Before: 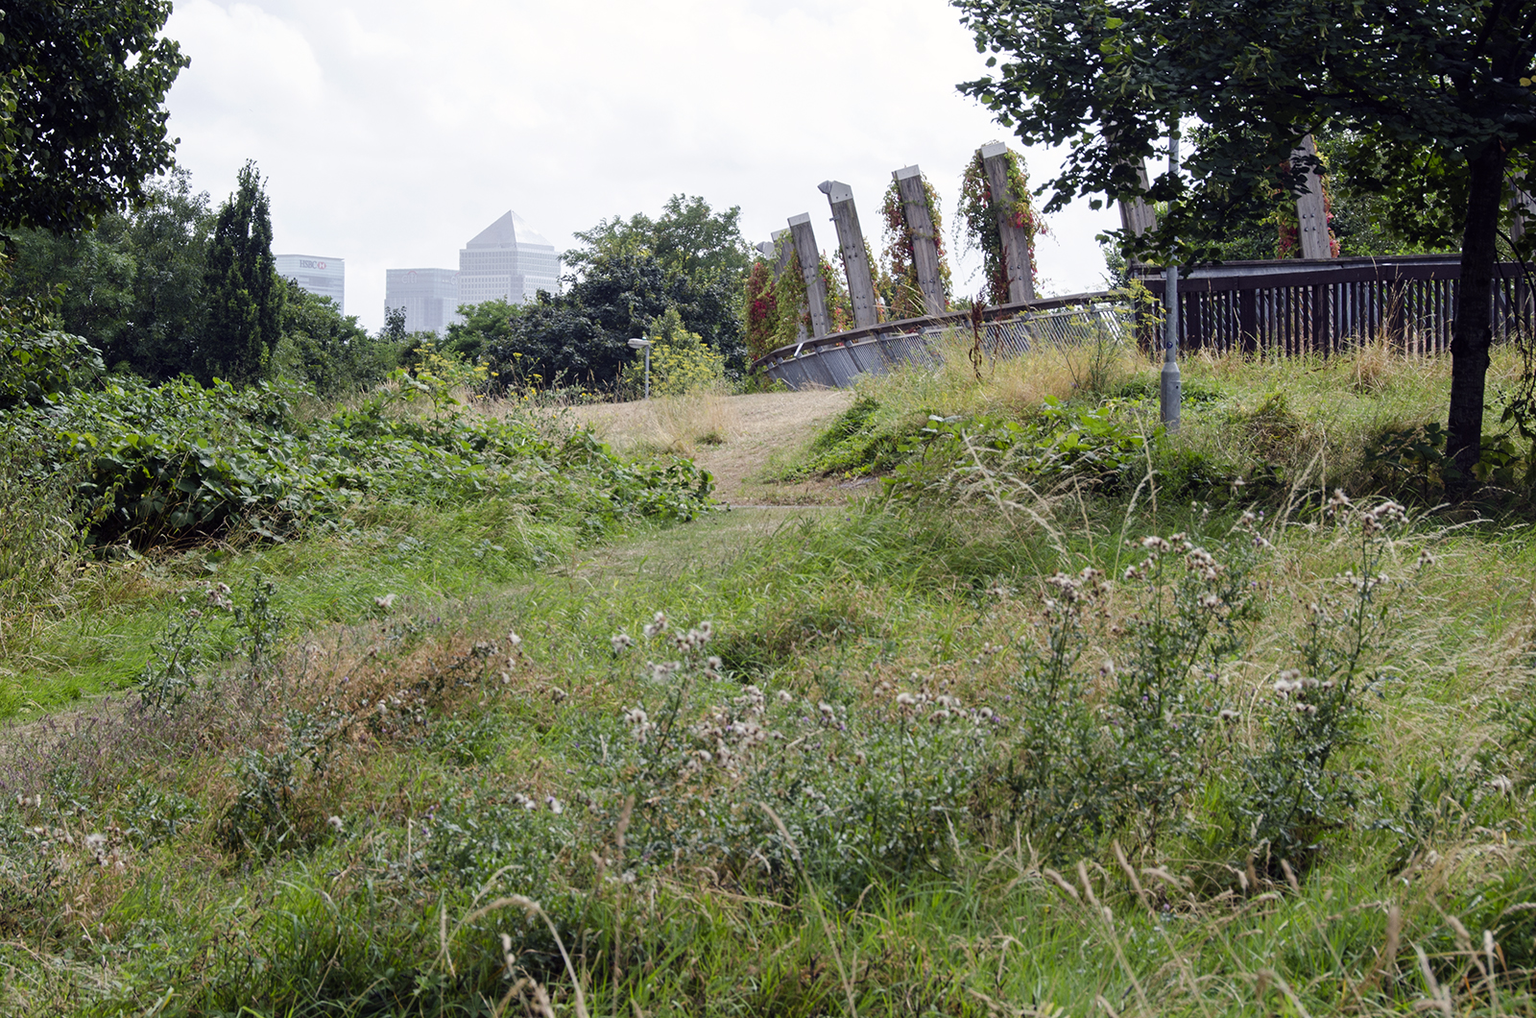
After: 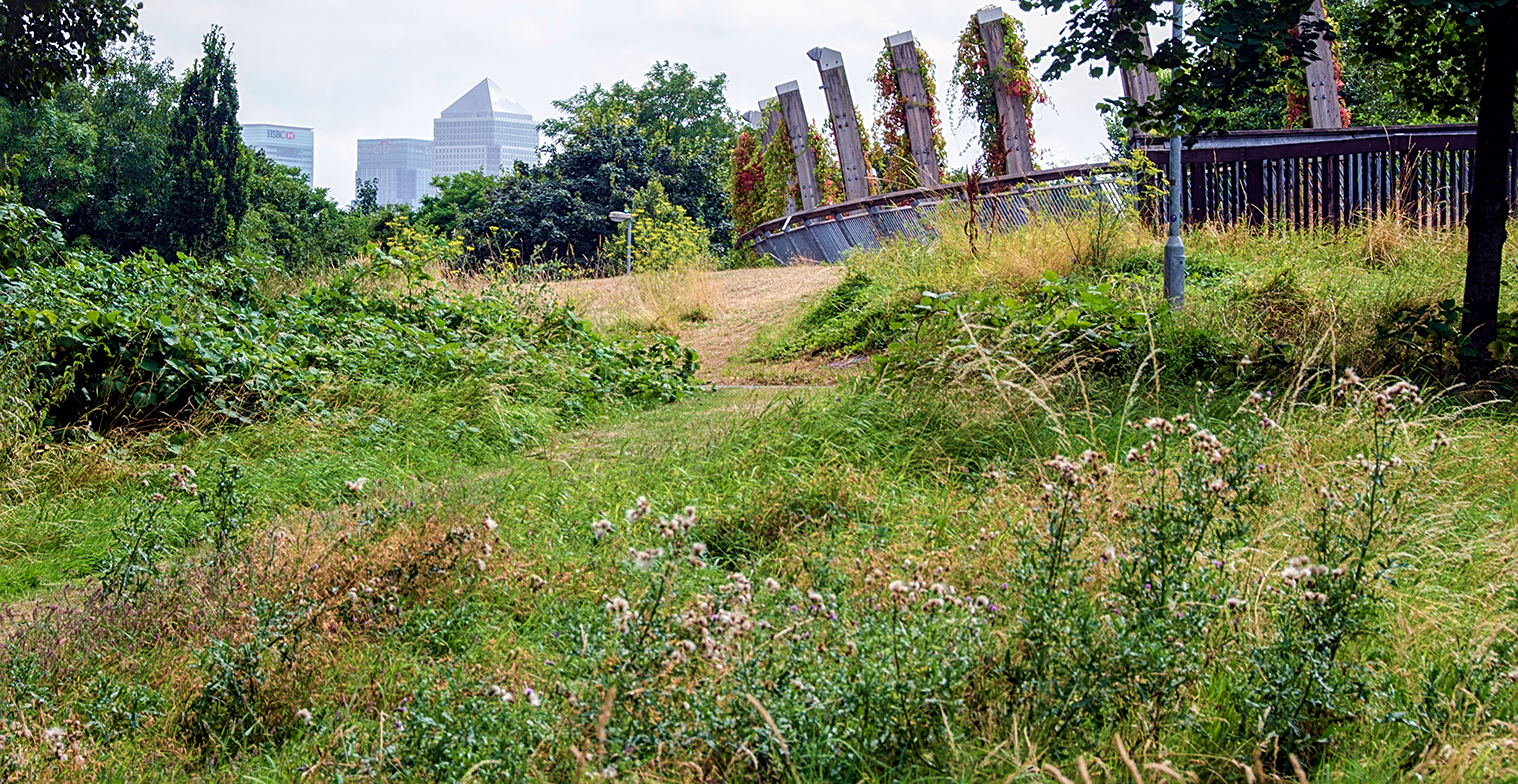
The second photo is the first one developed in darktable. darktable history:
crop and rotate: left 2.929%, top 13.358%, right 2.176%, bottom 12.599%
sharpen: on, module defaults
velvia: strength 73.59%
local contrast: detail 130%
